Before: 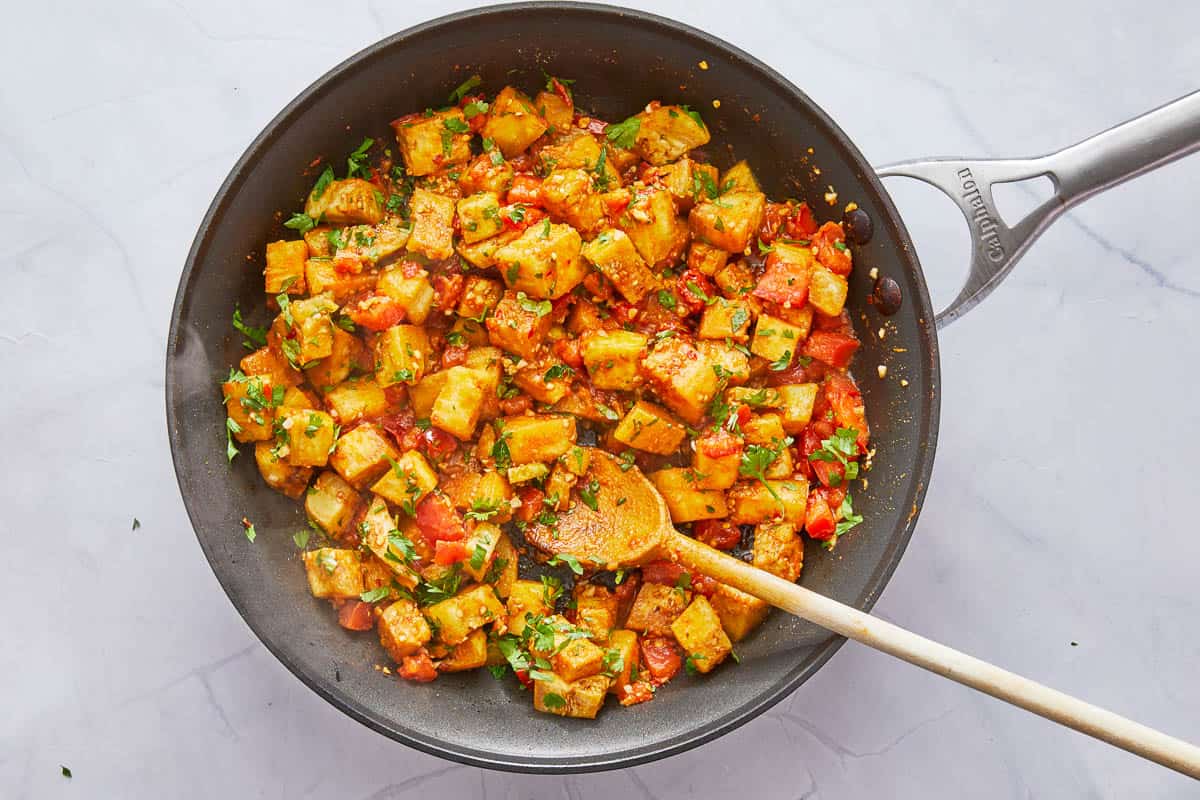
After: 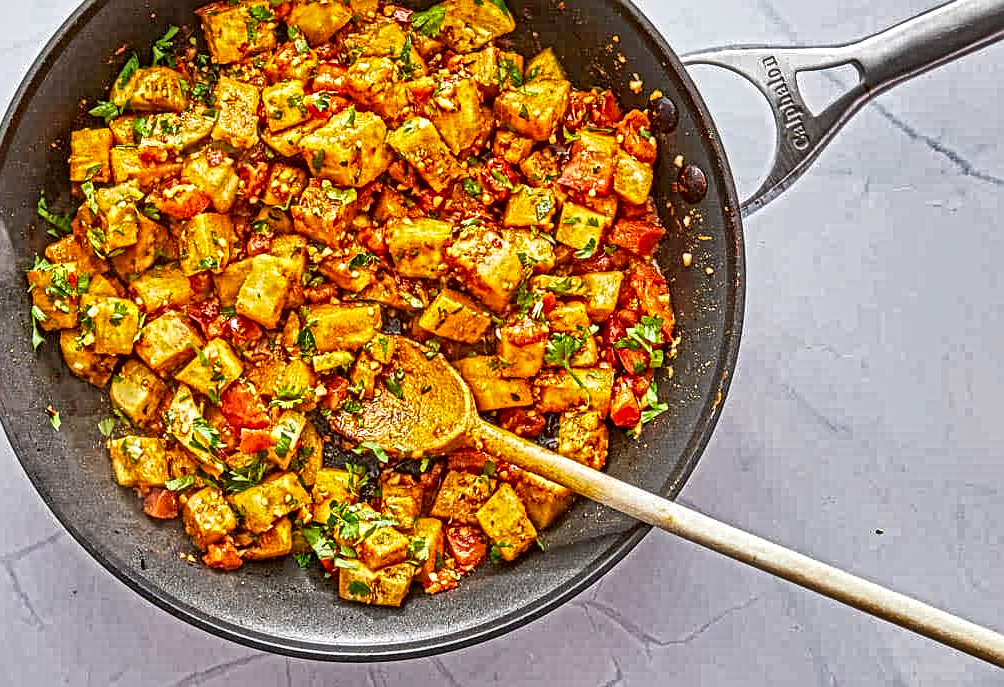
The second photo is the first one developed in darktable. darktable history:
shadows and highlights: soften with gaussian
local contrast: mode bilateral grid, contrast 19, coarseness 4, detail 299%, midtone range 0.2
color balance rgb: perceptual saturation grading › global saturation 29.582%, global vibrance -24.638%
crop: left 16.266%, top 14.095%
